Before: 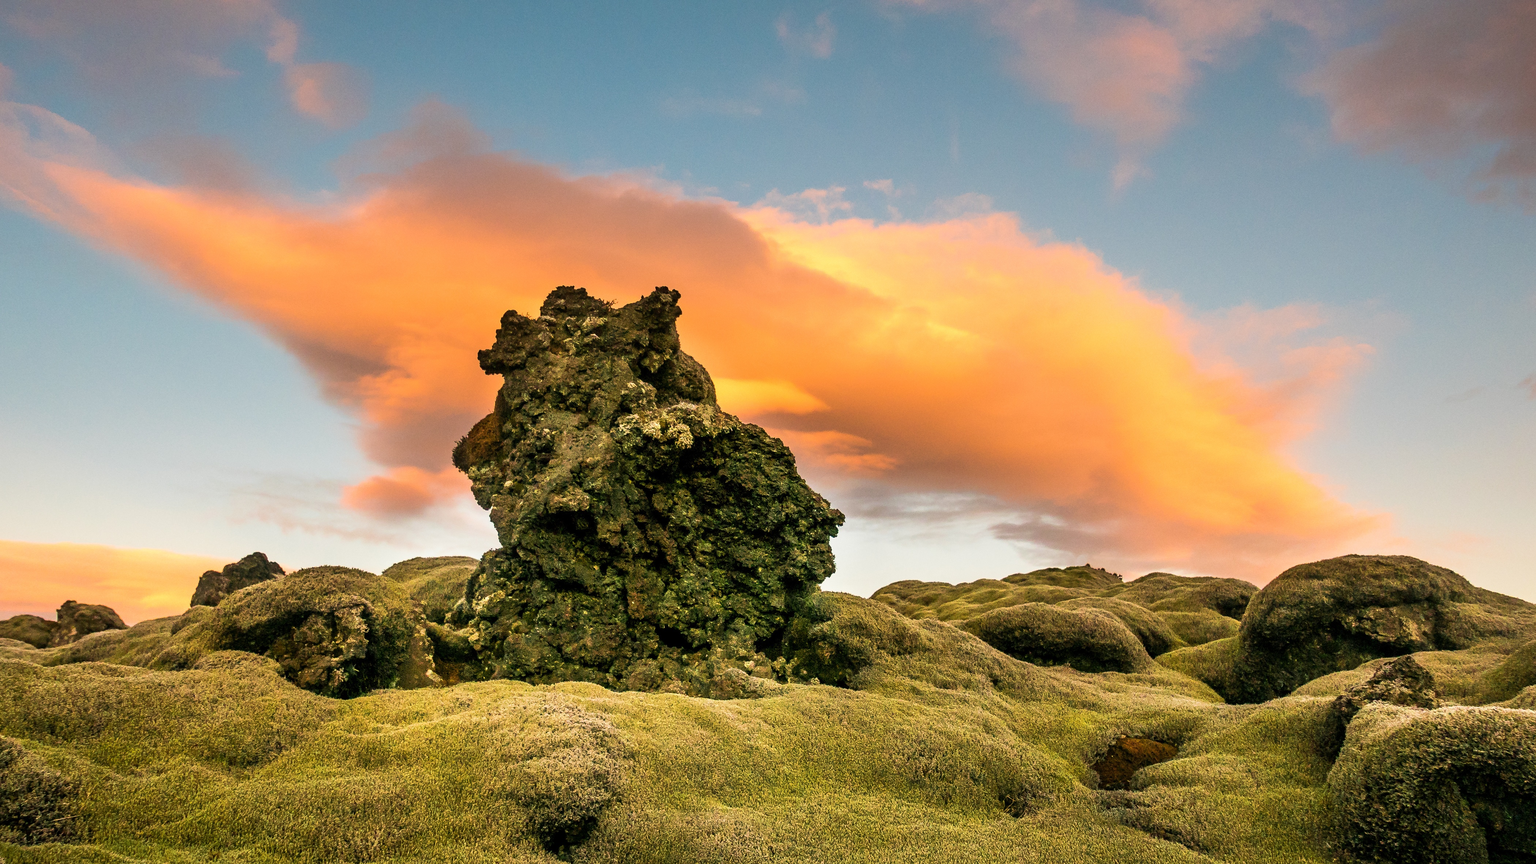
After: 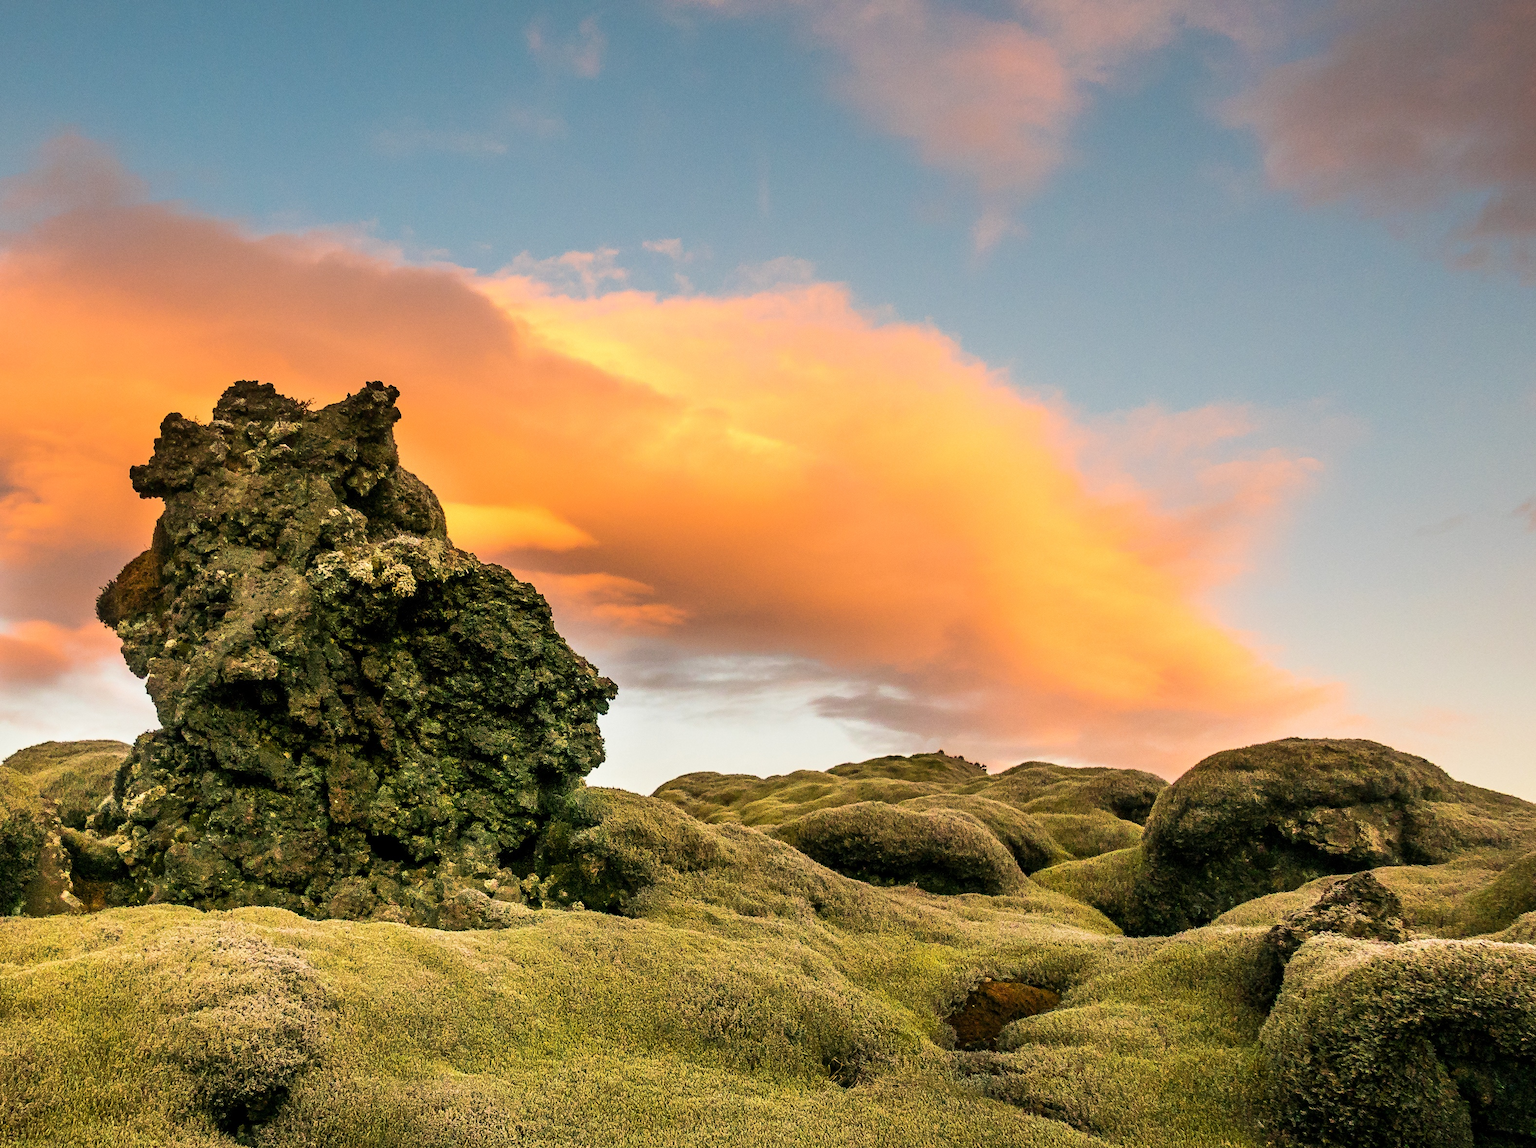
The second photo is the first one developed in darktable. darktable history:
crop and rotate: left 24.771%
